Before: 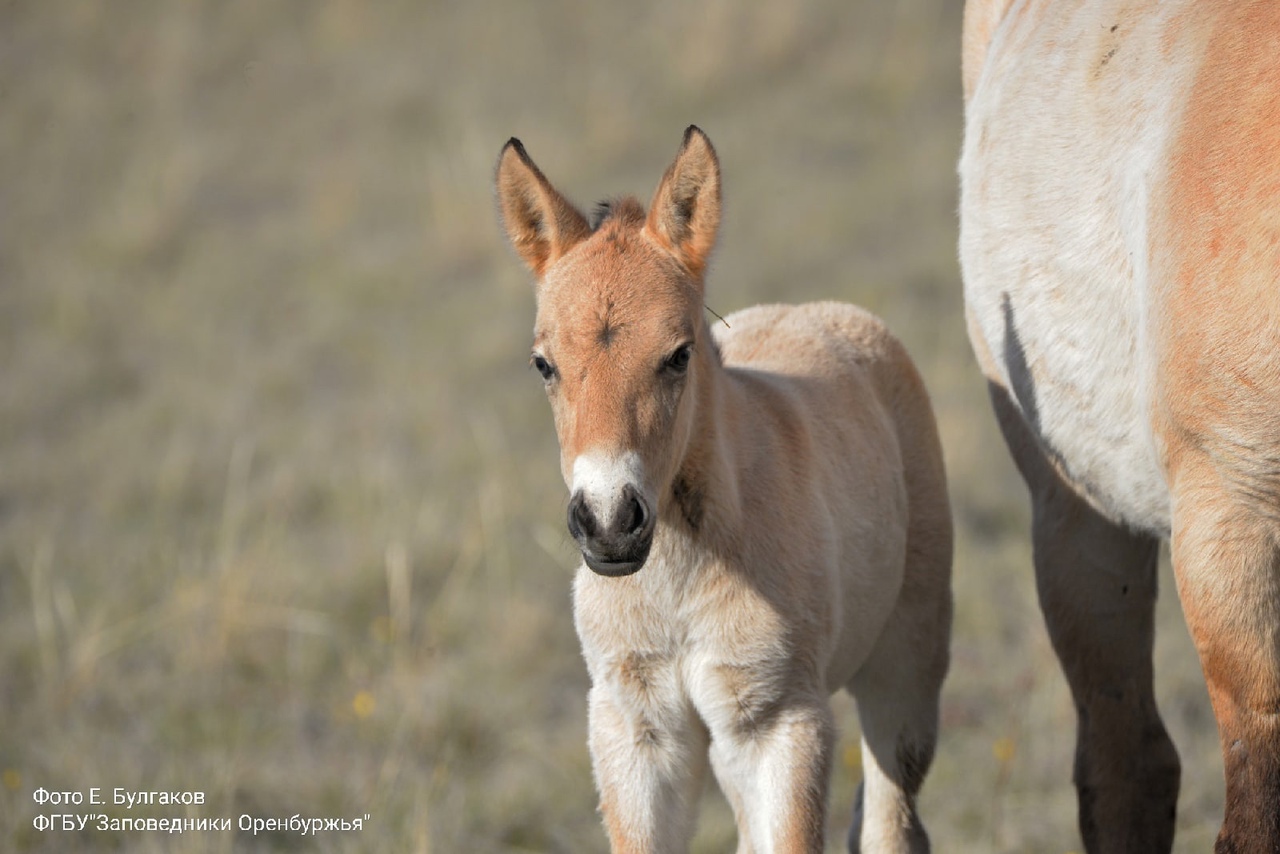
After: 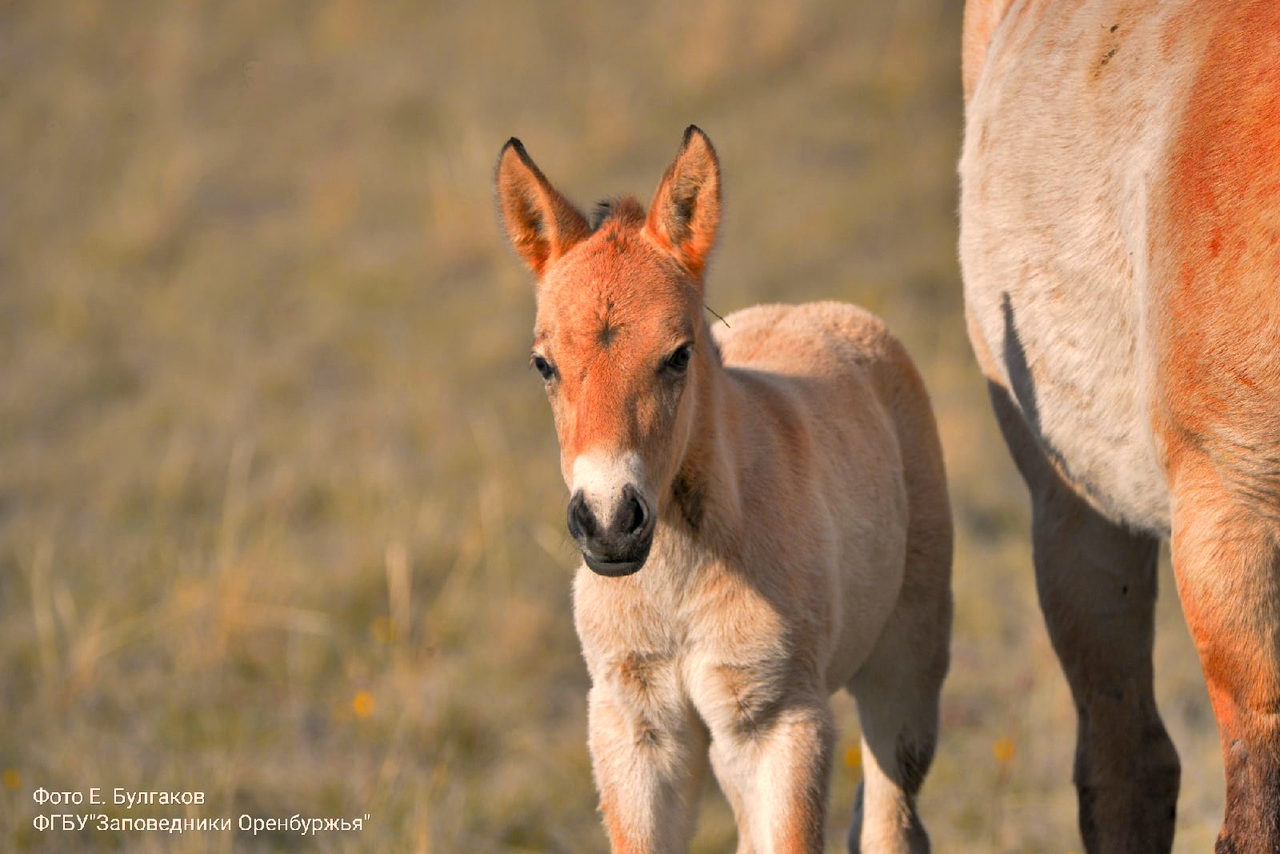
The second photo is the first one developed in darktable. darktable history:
color balance rgb: highlights gain › chroma 3.738%, highlights gain › hue 59.12°, perceptual saturation grading › global saturation 35.472%
local contrast: mode bilateral grid, contrast 19, coarseness 50, detail 120%, midtone range 0.2
shadows and highlights: shadows 74.63, highlights -60.99, soften with gaussian
color zones: curves: ch1 [(0.239, 0.552) (0.75, 0.5)]; ch2 [(0.25, 0.462) (0.749, 0.457)]
